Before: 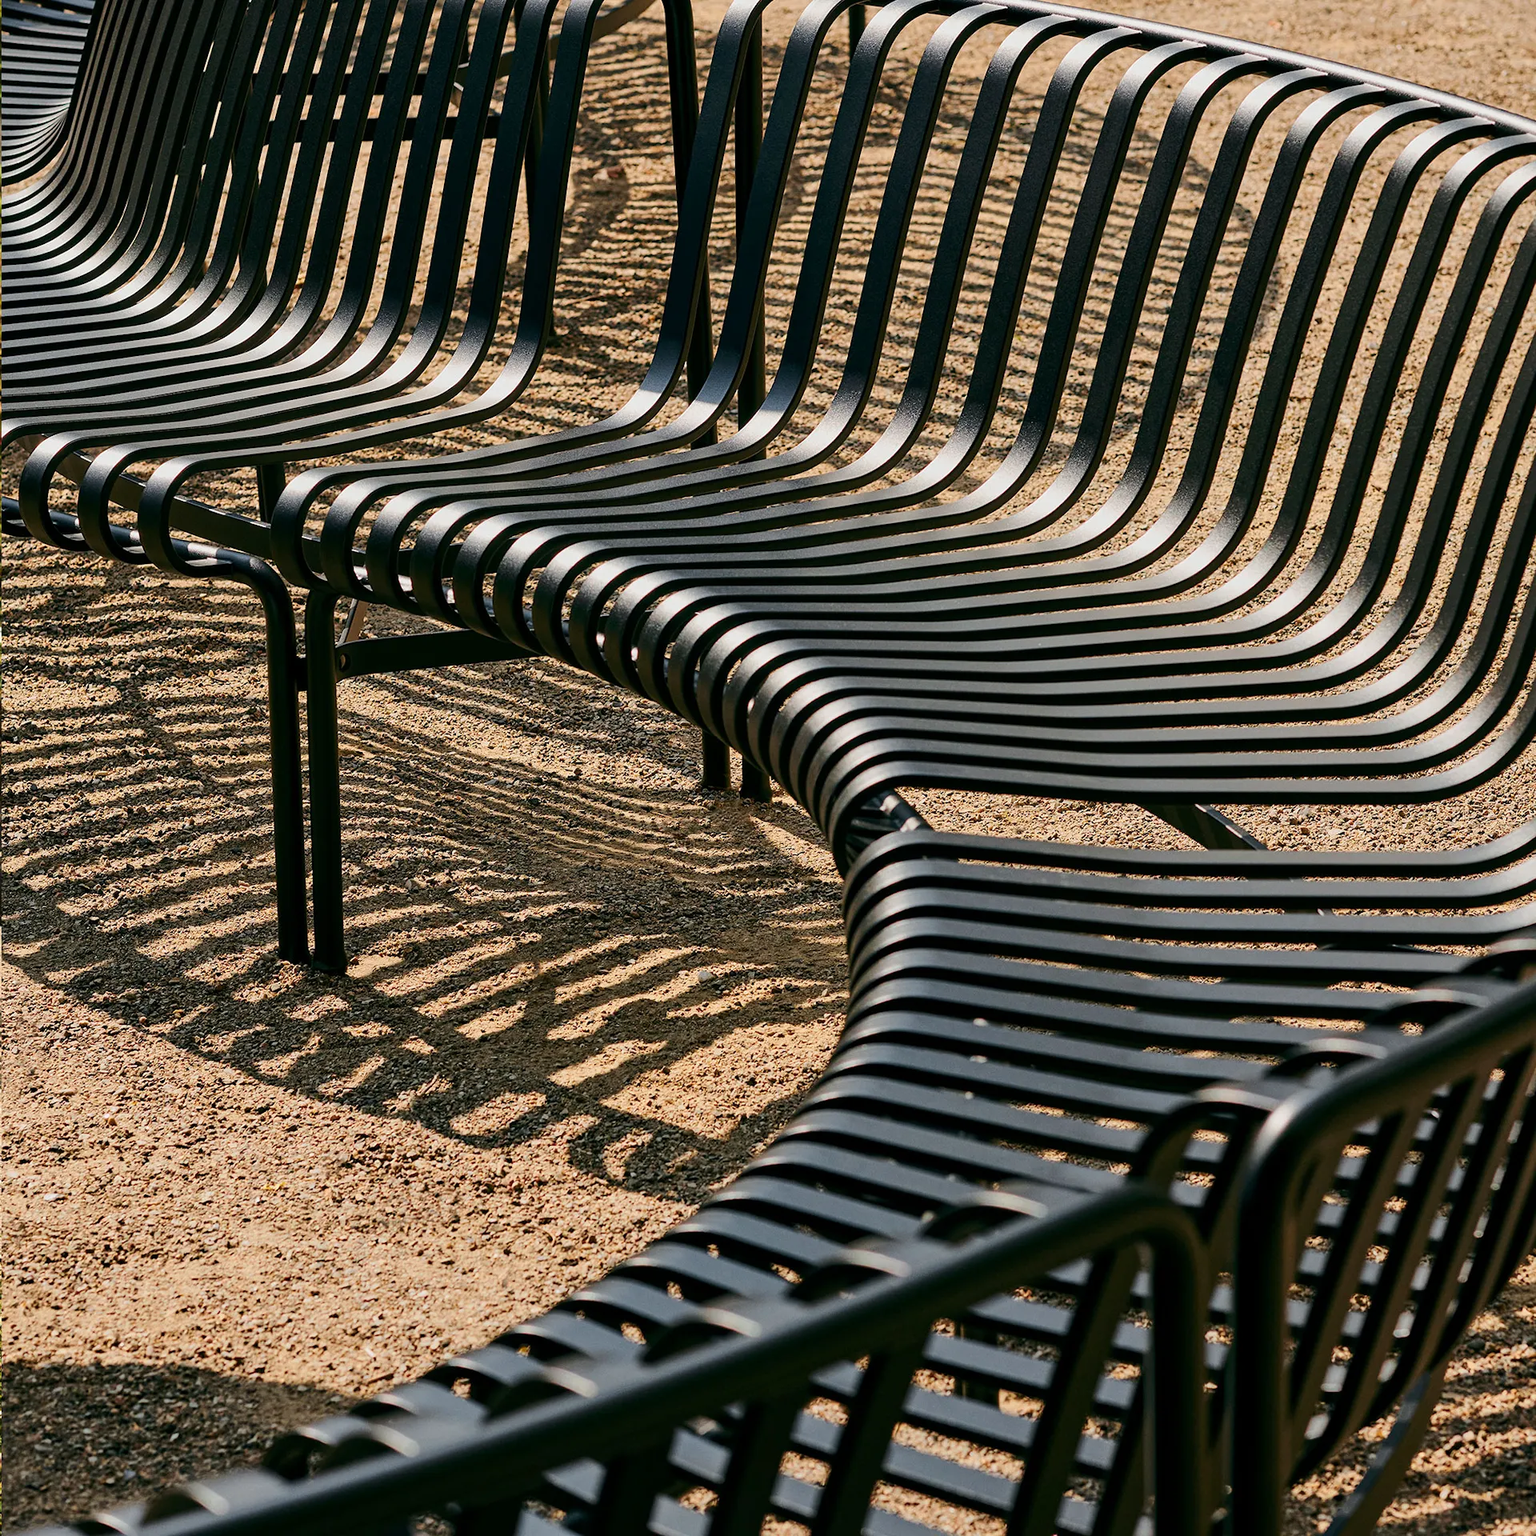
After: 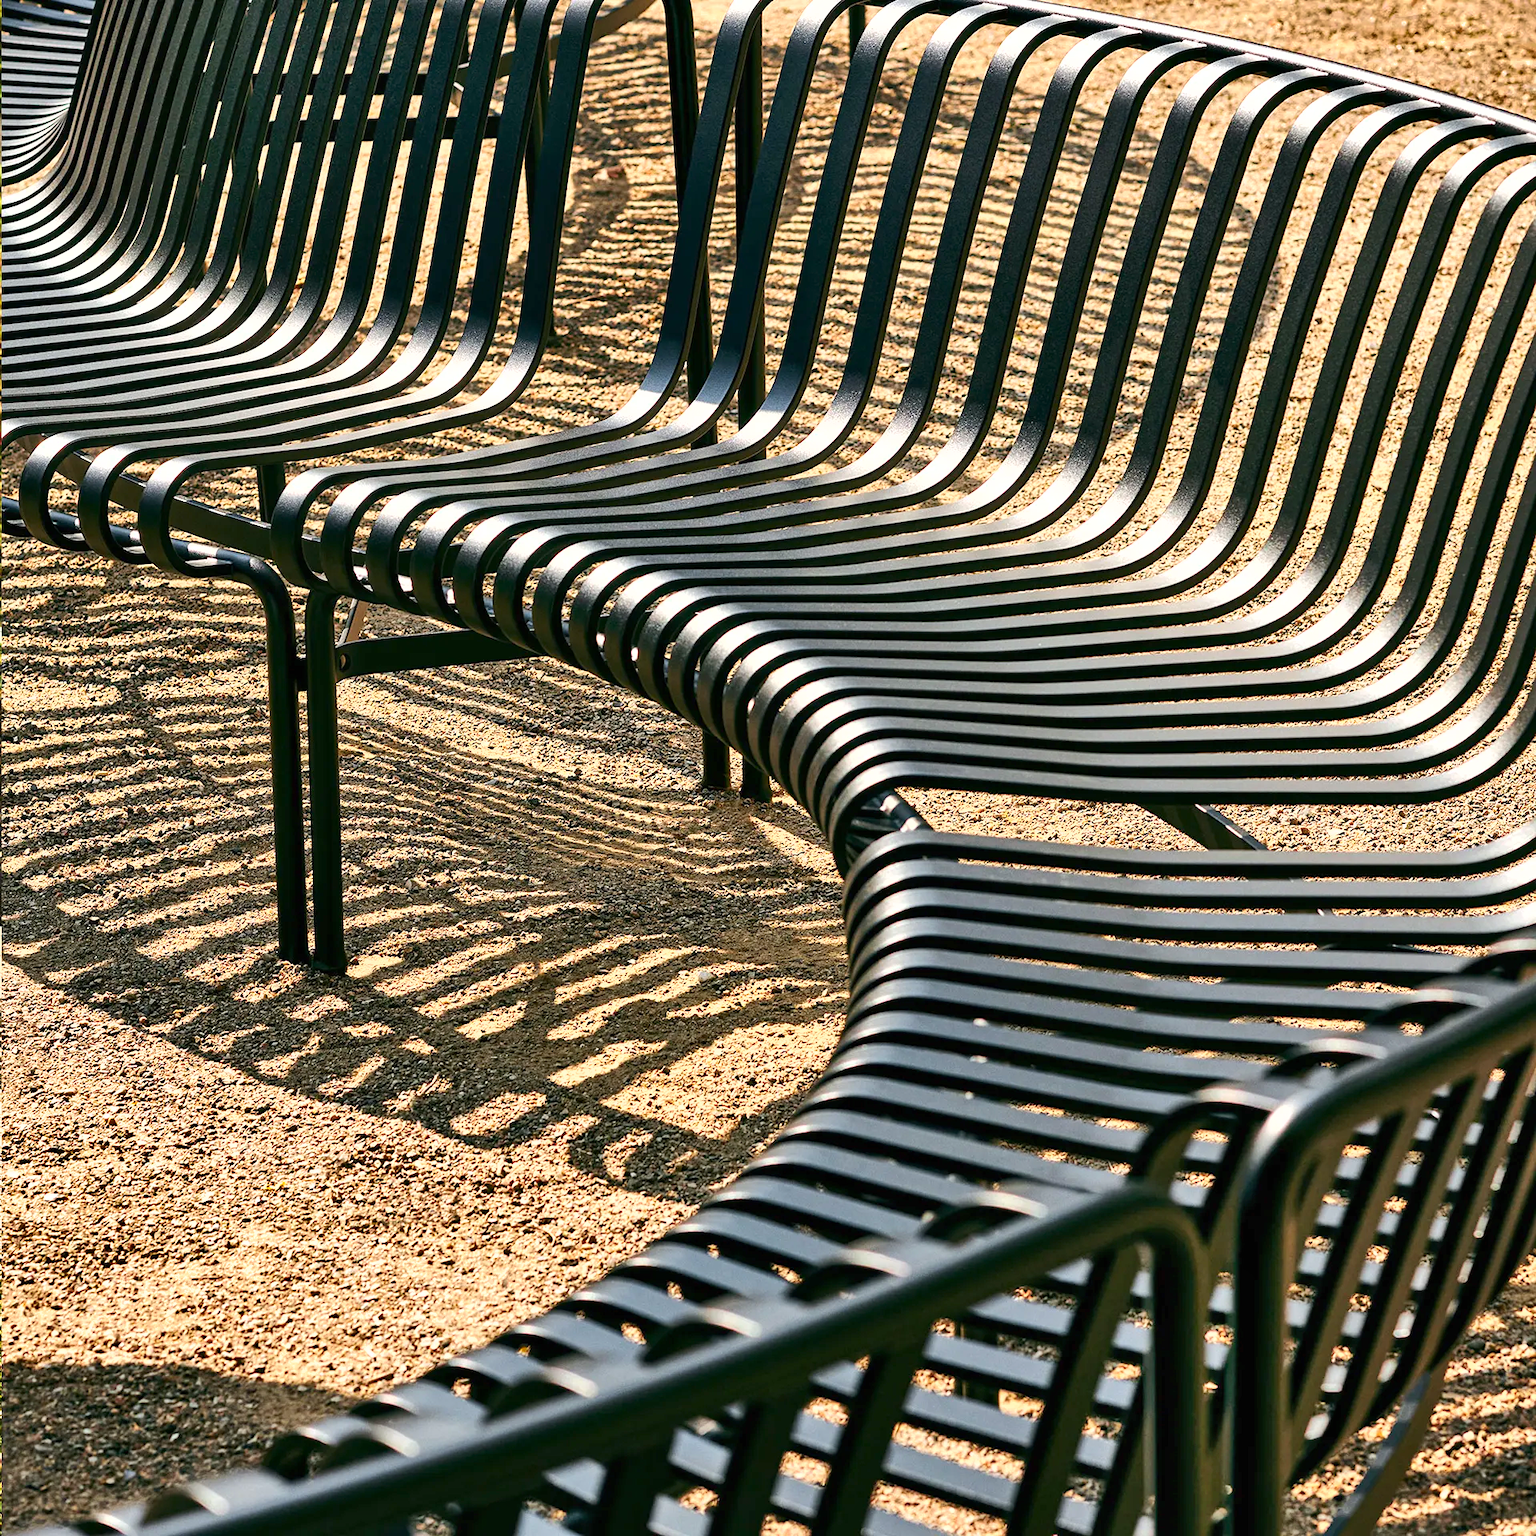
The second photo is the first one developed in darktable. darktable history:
exposure: black level correction 0, exposure 1.106 EV, compensate highlight preservation false
shadows and highlights: shadows 79.1, white point adjustment -9.15, highlights -61.43, soften with gaussian
